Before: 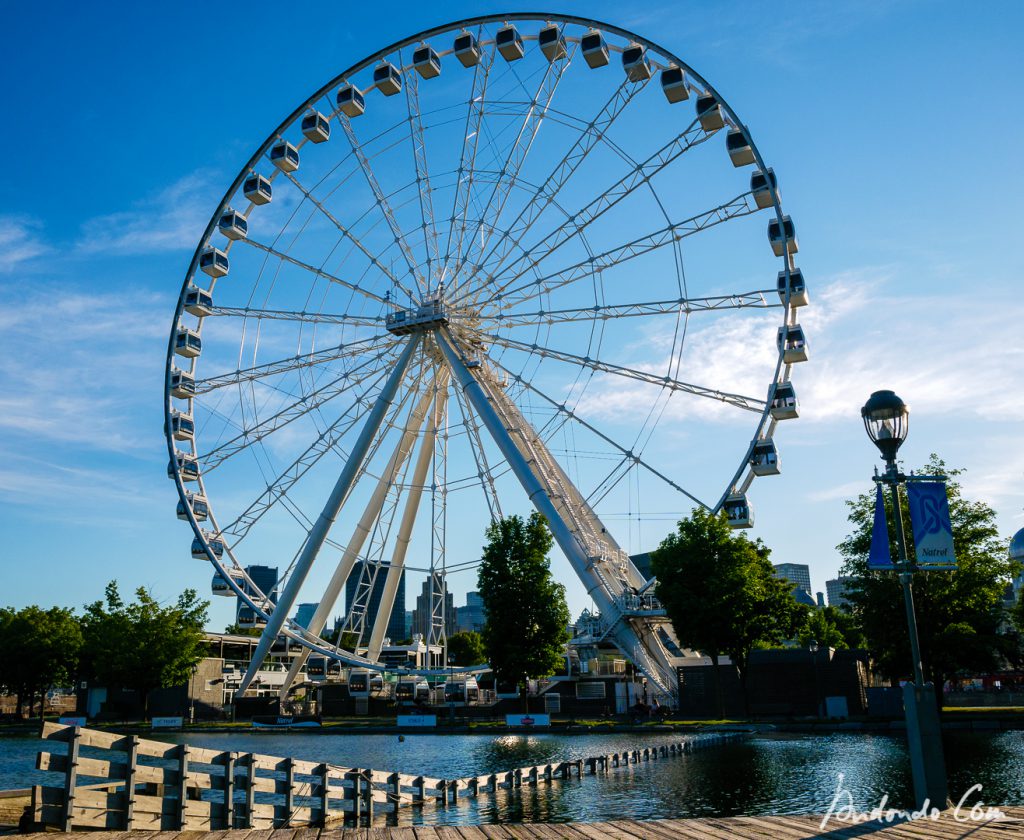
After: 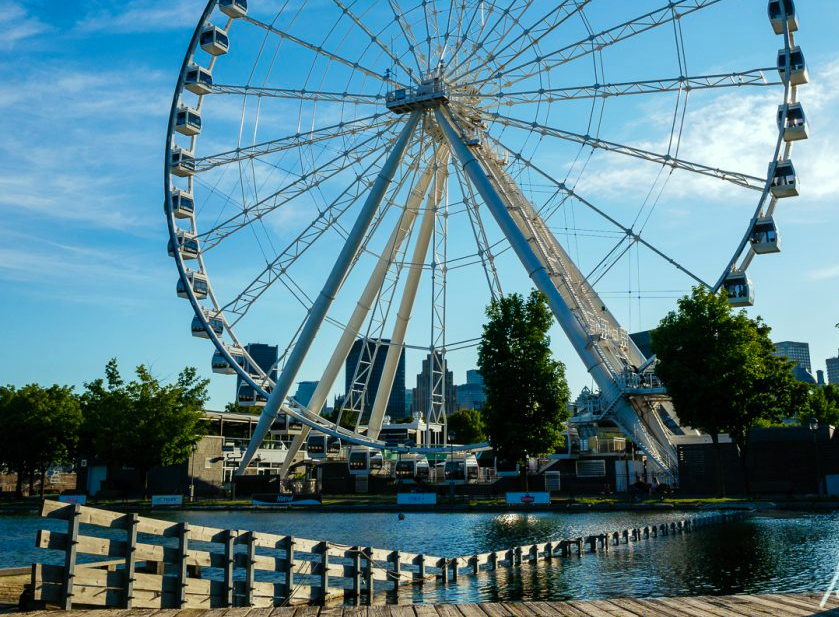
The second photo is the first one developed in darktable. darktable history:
crop: top 26.524%, right 18.004%
color correction: highlights a* -6.85, highlights b* 0.839
